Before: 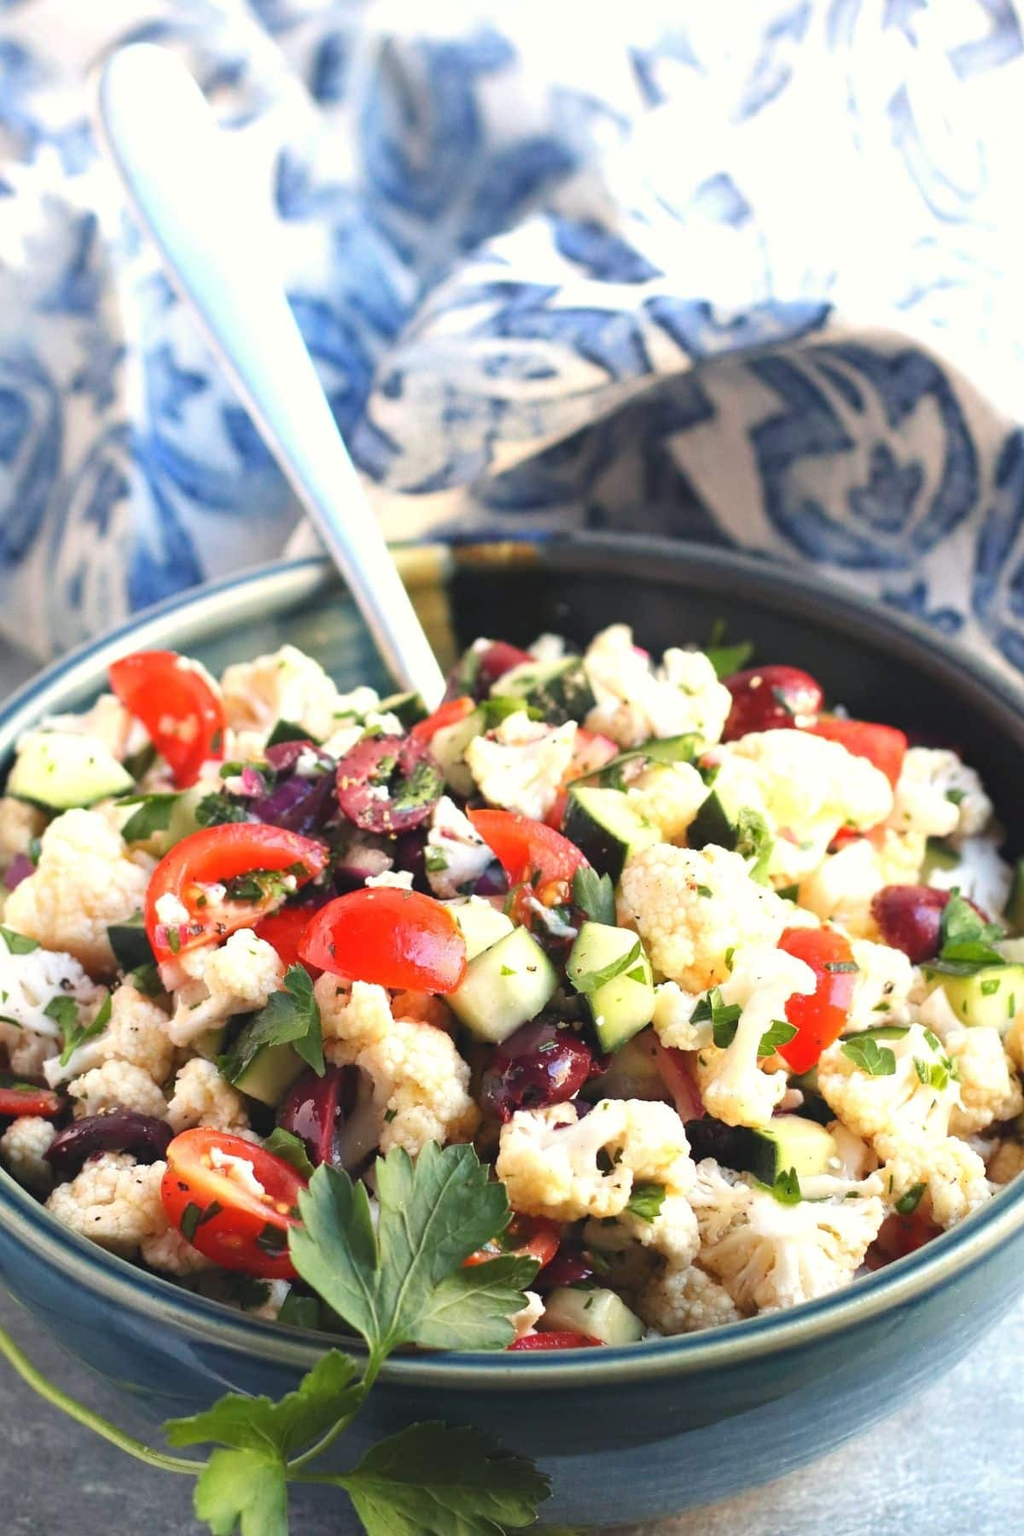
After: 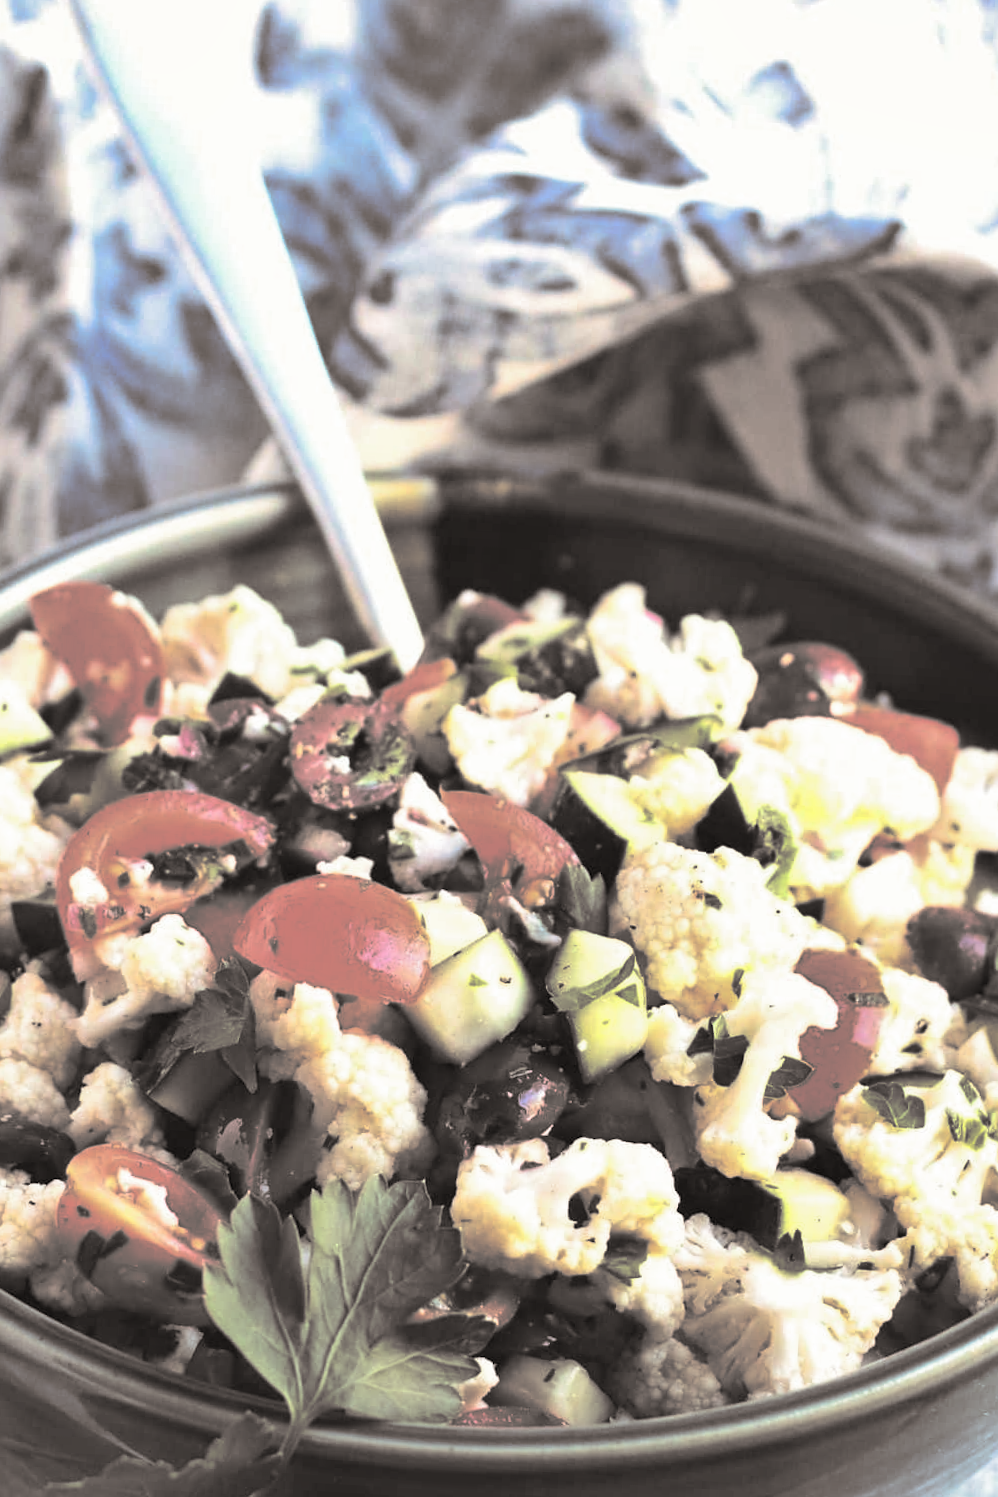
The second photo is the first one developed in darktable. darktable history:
split-toning: shadows › hue 26°, shadows › saturation 0.09, highlights › hue 40°, highlights › saturation 0.18, balance -63, compress 0%
crop and rotate: angle -3.27°, left 5.211%, top 5.211%, right 4.607%, bottom 4.607%
shadows and highlights: soften with gaussian
